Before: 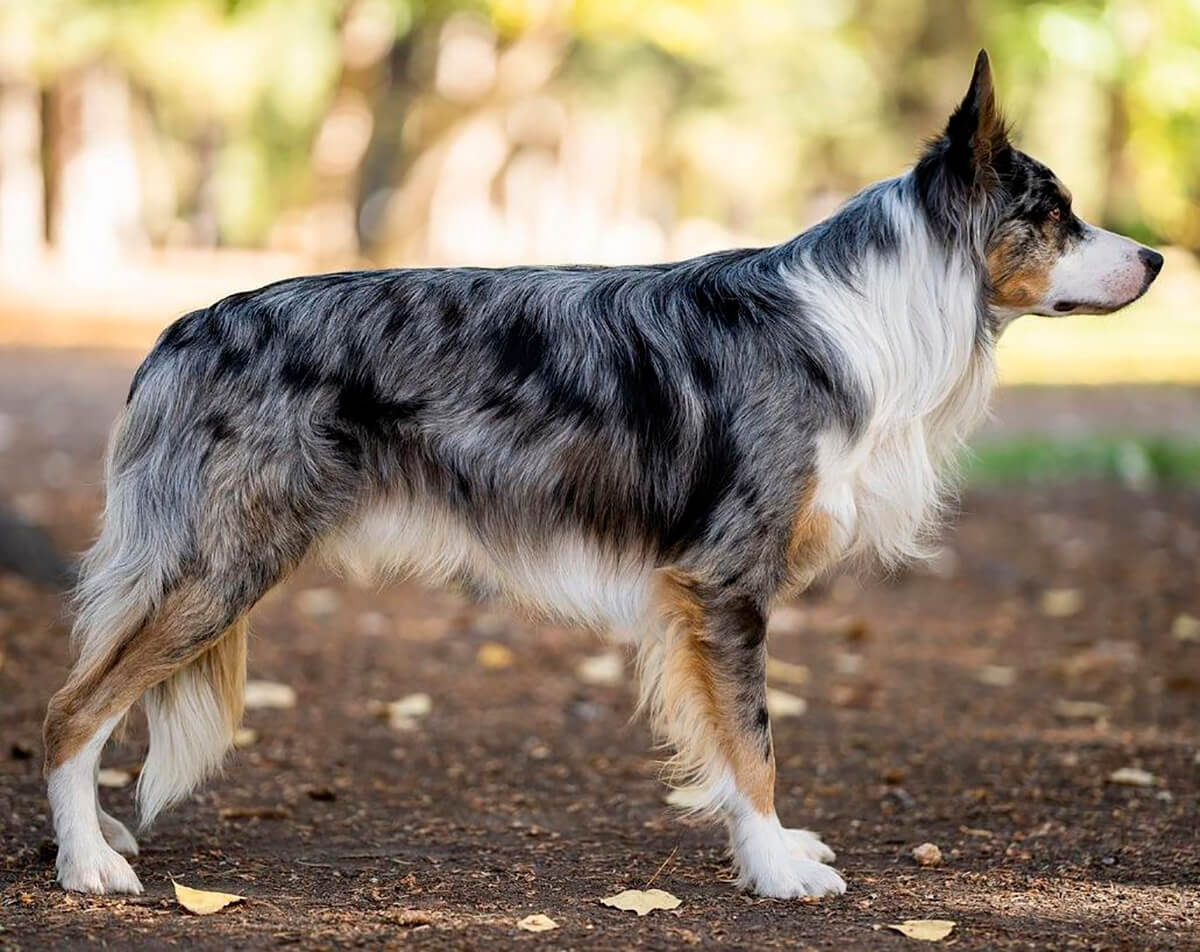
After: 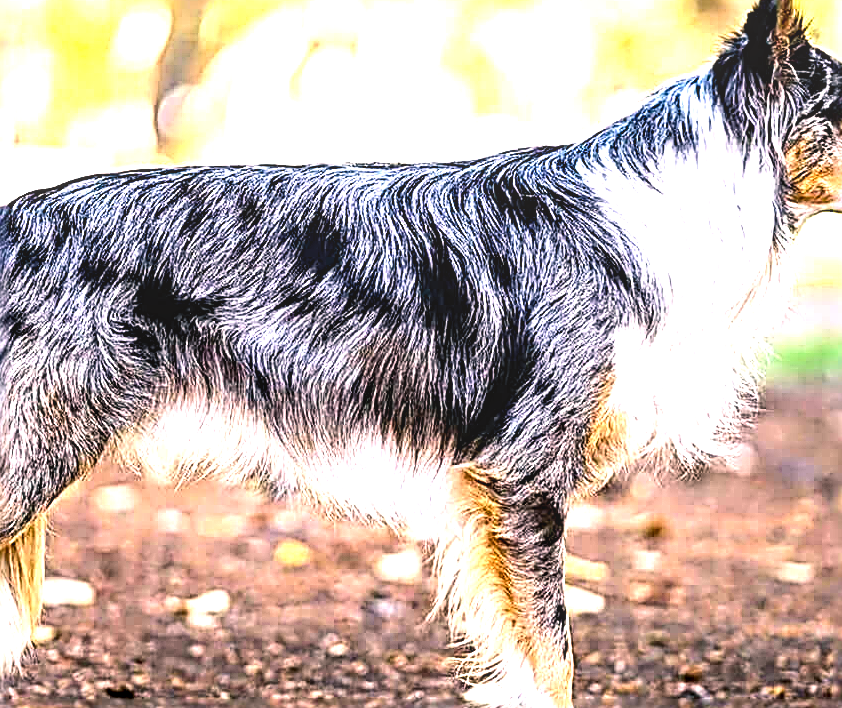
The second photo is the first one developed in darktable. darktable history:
contrast brightness saturation: contrast 0.148, brightness 0.041
exposure: exposure 1.208 EV, compensate exposure bias true, compensate highlight preservation false
crop and rotate: left 16.898%, top 10.92%, right 12.92%, bottom 14.622%
local contrast: on, module defaults
color correction: highlights a* 6.99, highlights b* 3.86
sharpen: radius 3.205, amount 1.735
color calibration: illuminant as shot in camera, x 0.358, y 0.373, temperature 4628.91 K
color balance rgb: shadows lift › chroma 5.359%, shadows lift › hue 238.44°, global offset › hue 171.33°, perceptual saturation grading › global saturation 15.053%, perceptual brilliance grading › highlights 13.655%, perceptual brilliance grading › mid-tones 8.511%, perceptual brilliance grading › shadows -17.954%, global vibrance 20%
